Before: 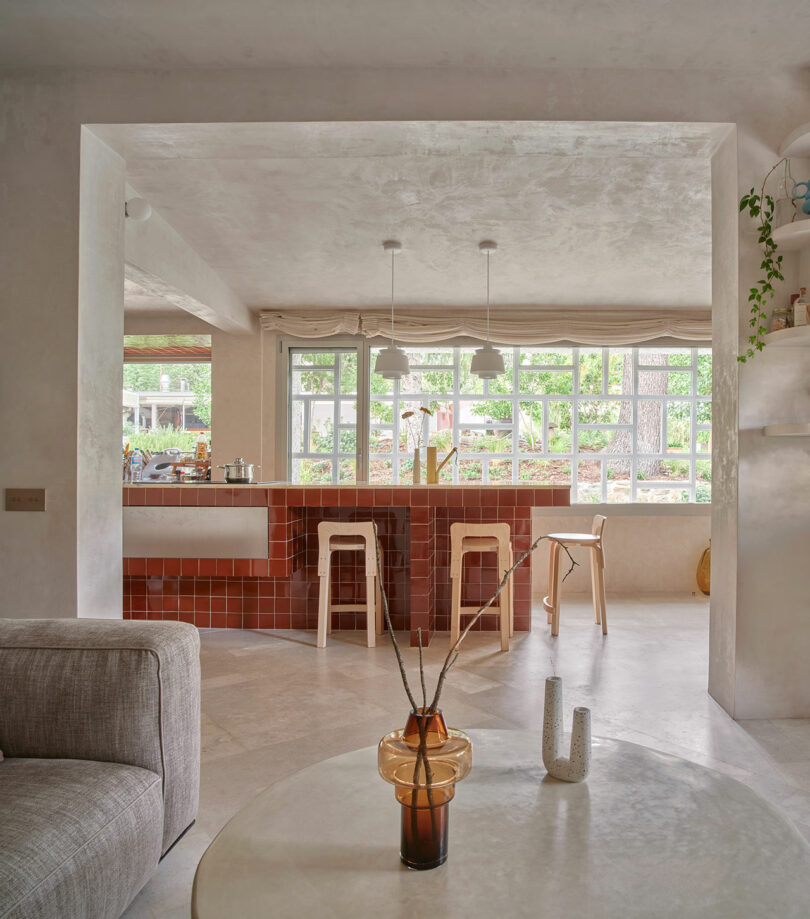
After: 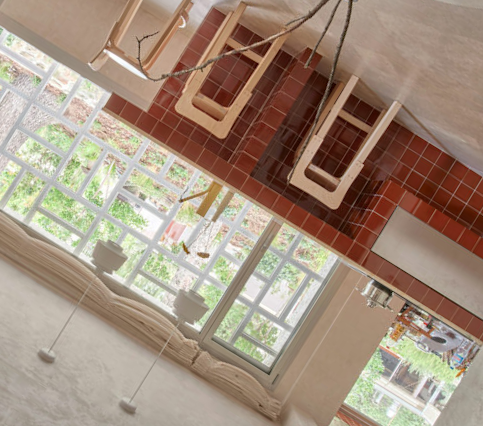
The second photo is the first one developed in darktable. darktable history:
crop and rotate: angle 148.35°, left 9.143%, top 15.662%, right 4.52%, bottom 17.181%
